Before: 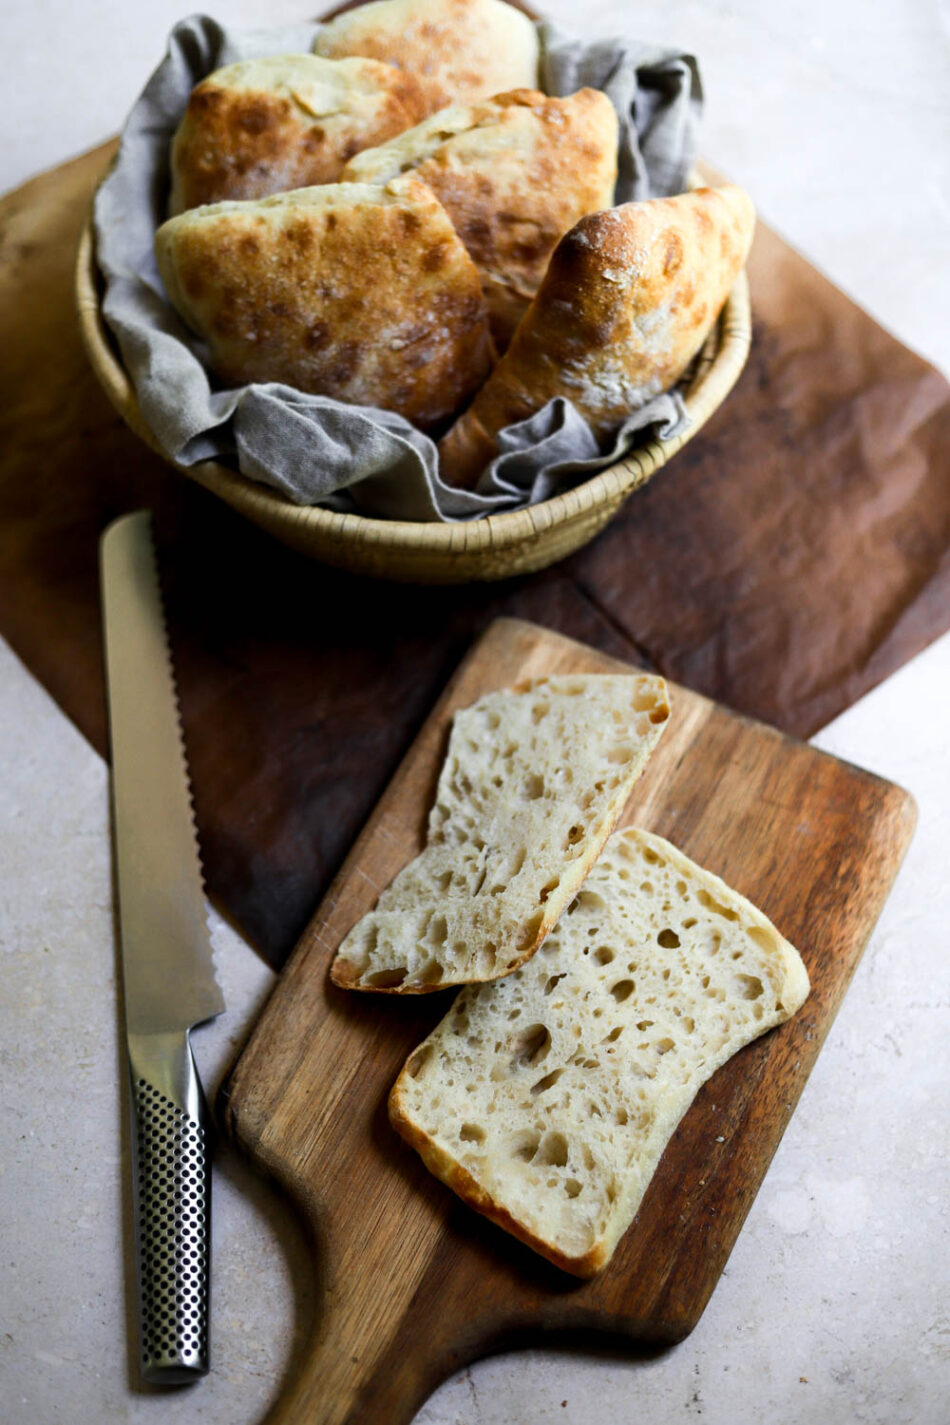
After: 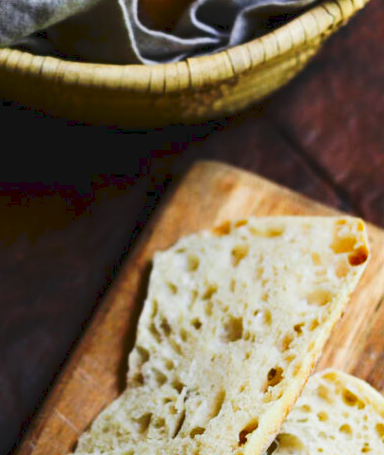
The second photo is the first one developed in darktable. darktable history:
crop: left 31.751%, top 32.172%, right 27.8%, bottom 35.83%
tone curve: curves: ch0 [(0, 0) (0.003, 0.065) (0.011, 0.072) (0.025, 0.09) (0.044, 0.104) (0.069, 0.116) (0.1, 0.127) (0.136, 0.15) (0.177, 0.184) (0.224, 0.223) (0.277, 0.28) (0.335, 0.361) (0.399, 0.443) (0.468, 0.525) (0.543, 0.616) (0.623, 0.713) (0.709, 0.79) (0.801, 0.866) (0.898, 0.933) (1, 1)], preserve colors none
contrast brightness saturation: brightness -0.02, saturation 0.35
